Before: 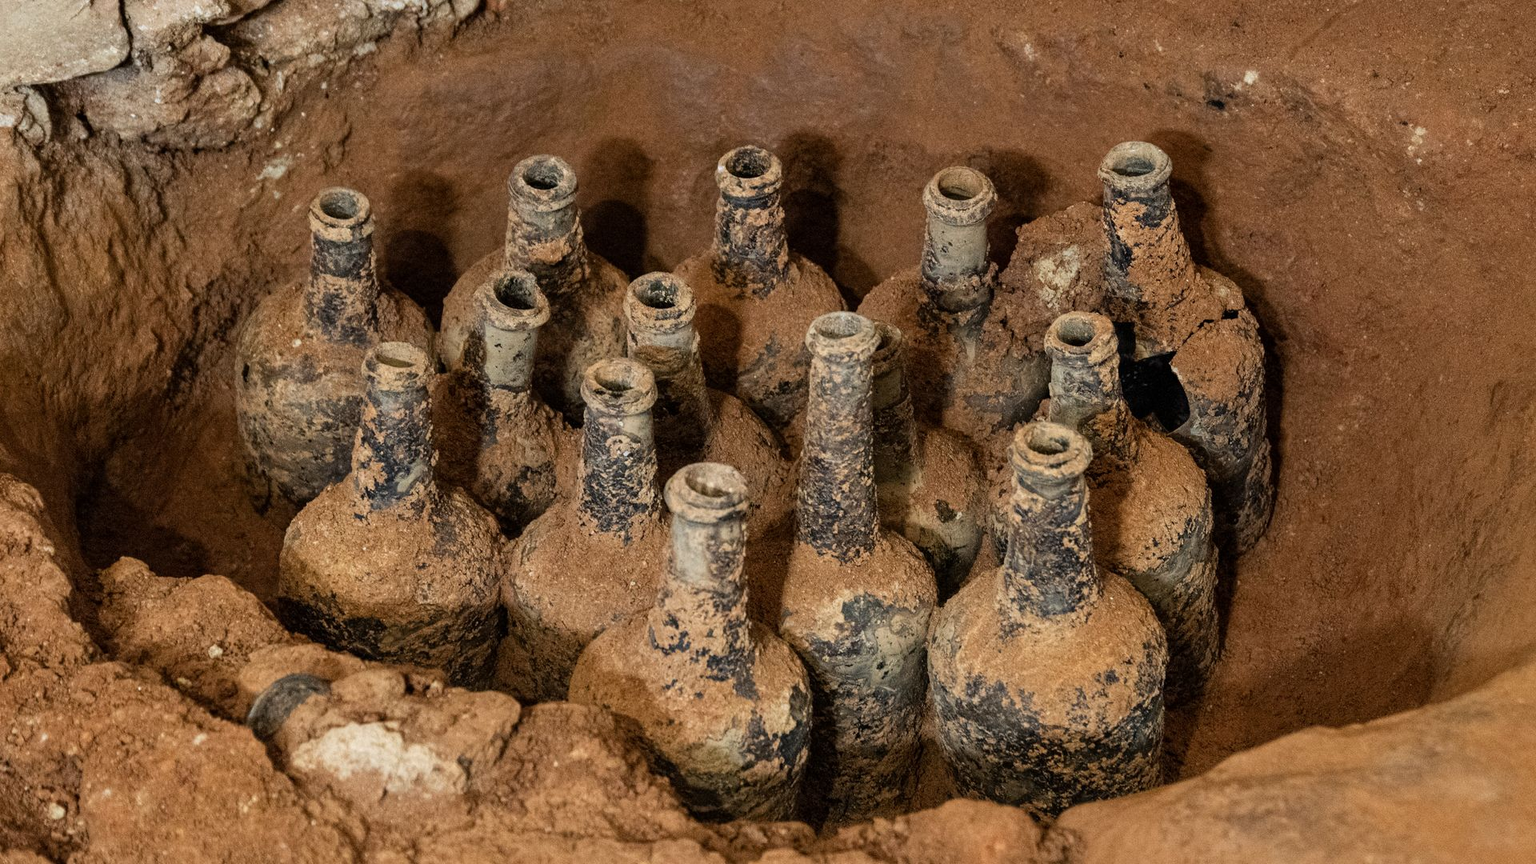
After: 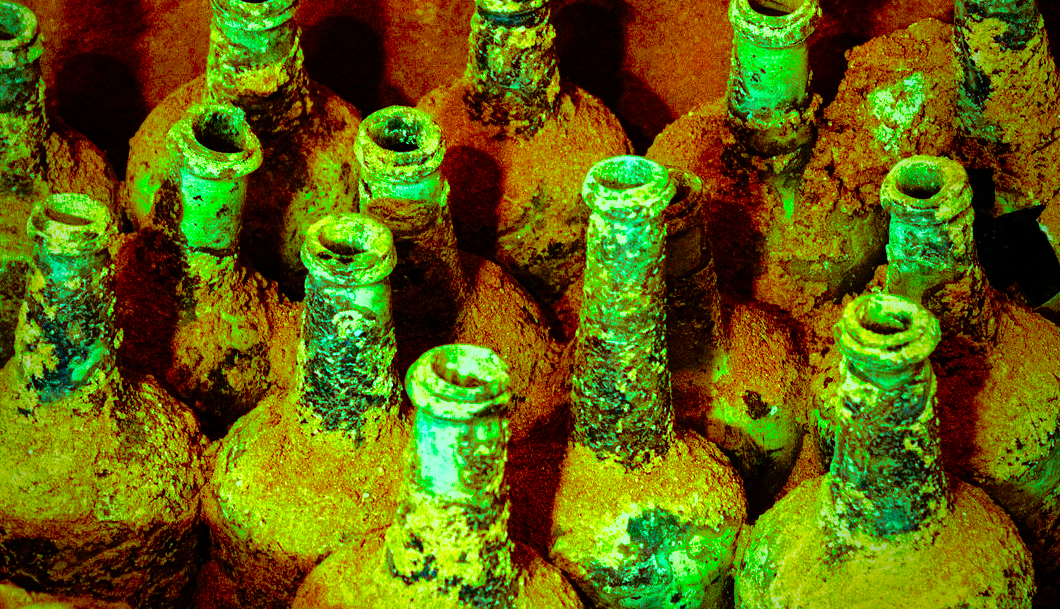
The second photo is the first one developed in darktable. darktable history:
tone equalizer: -8 EV -0.451 EV, -7 EV -0.414 EV, -6 EV -0.327 EV, -5 EV -0.208 EV, -3 EV 0.188 EV, -2 EV 0.327 EV, -1 EV 0.38 EV, +0 EV 0.402 EV, edges refinement/feathering 500, mask exposure compensation -1.57 EV, preserve details no
contrast brightness saturation: saturation -0.056
vignetting: fall-off start 68%, fall-off radius 28.73%, saturation -0.02, center (-0.064, -0.311), width/height ratio 0.992, shape 0.842
color balance rgb: shadows lift › luminance -7.561%, shadows lift › chroma 2.442%, shadows lift › hue 166.26°, power › chroma 0.673%, power › hue 60°, highlights gain › luminance 20.094%, highlights gain › chroma 13.101%, highlights gain › hue 175.87°, perceptual saturation grading › global saturation 20%, perceptual saturation grading › highlights -25.392%, perceptual saturation grading › shadows 24.61%, global vibrance 50.38%
tone curve: curves: ch0 [(0, 0) (0.105, 0.044) (0.195, 0.128) (0.283, 0.283) (0.384, 0.404) (0.485, 0.531) (0.638, 0.681) (0.795, 0.879) (1, 0.977)]; ch1 [(0, 0) (0.161, 0.092) (0.35, 0.33) (0.379, 0.401) (0.456, 0.469) (0.498, 0.503) (0.531, 0.537) (0.596, 0.621) (0.635, 0.671) (1, 1)]; ch2 [(0, 0) (0.371, 0.362) (0.437, 0.437) (0.483, 0.484) (0.53, 0.515) (0.56, 0.58) (0.622, 0.606) (1, 1)], preserve colors none
crop and rotate: left 22.164%, top 21.752%, right 22.615%, bottom 21.845%
color correction: highlights a* 1.63, highlights b* -1.63, saturation 2.46
exposure: exposure 0.201 EV, compensate exposure bias true, compensate highlight preservation false
